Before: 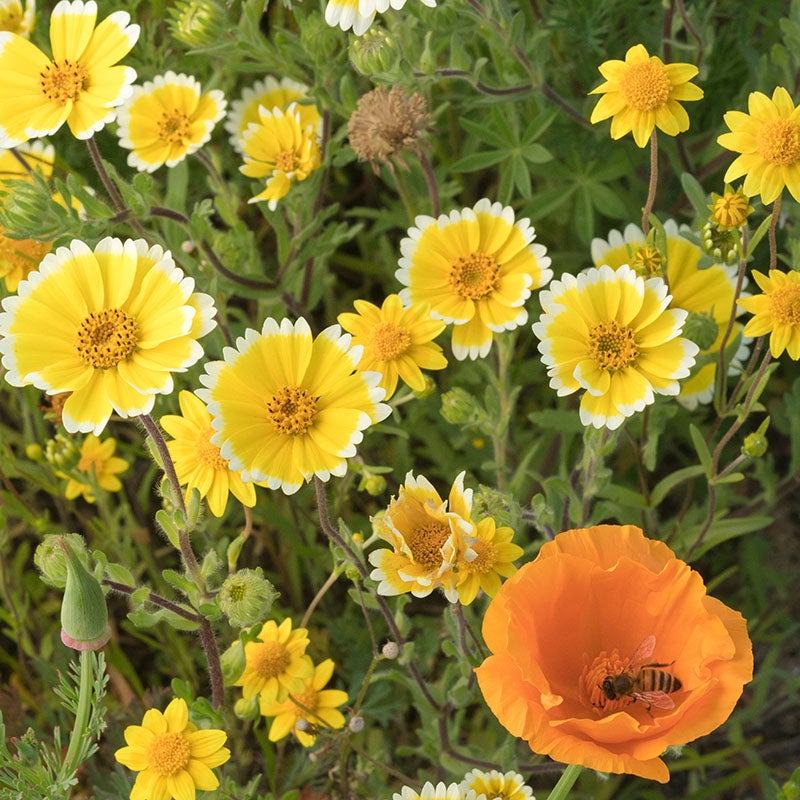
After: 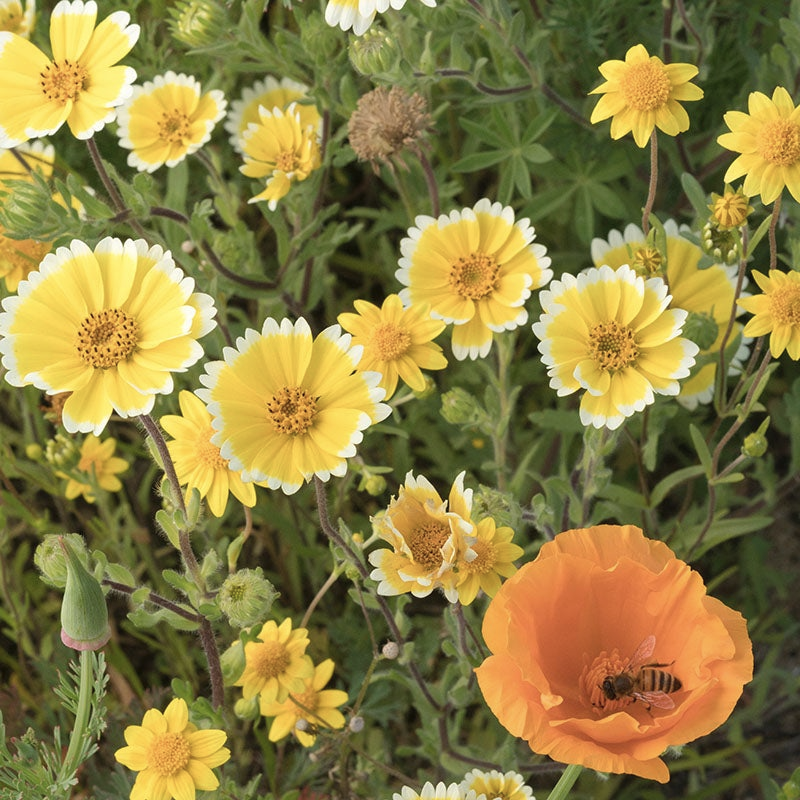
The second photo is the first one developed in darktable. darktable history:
color correction: highlights b* -0.014, saturation 0.809
